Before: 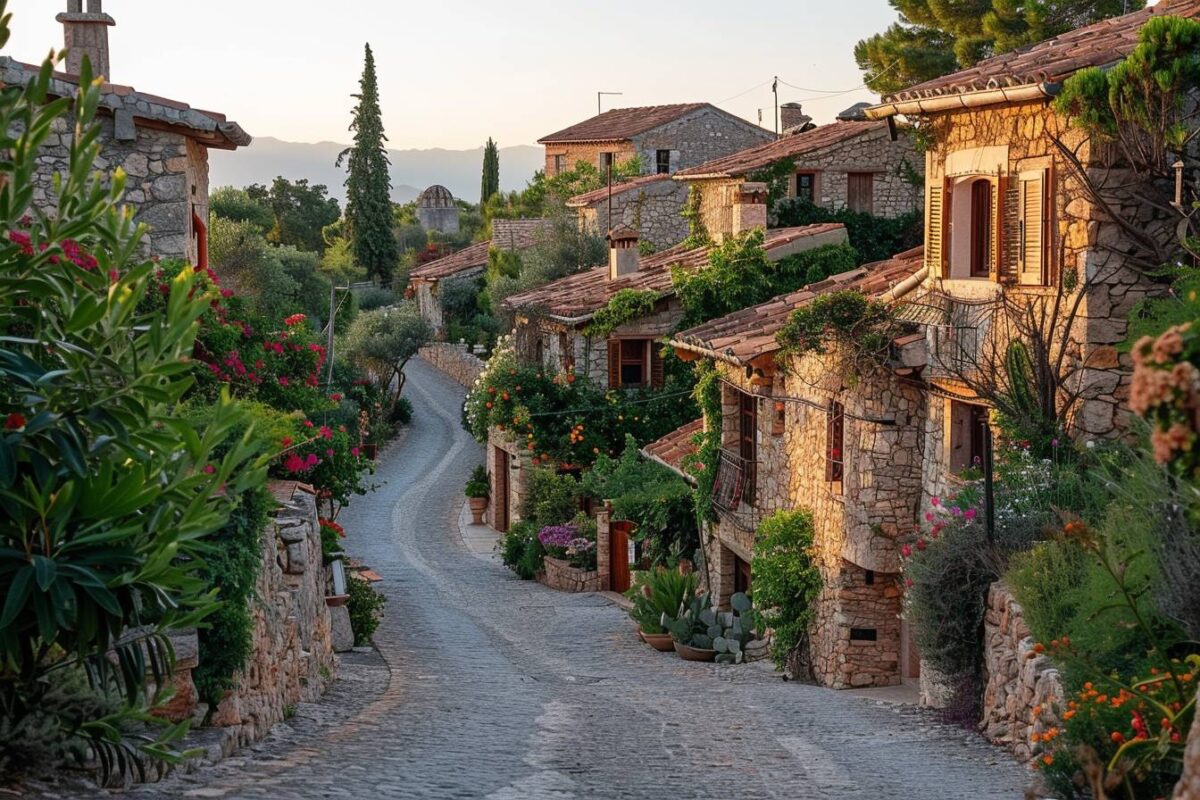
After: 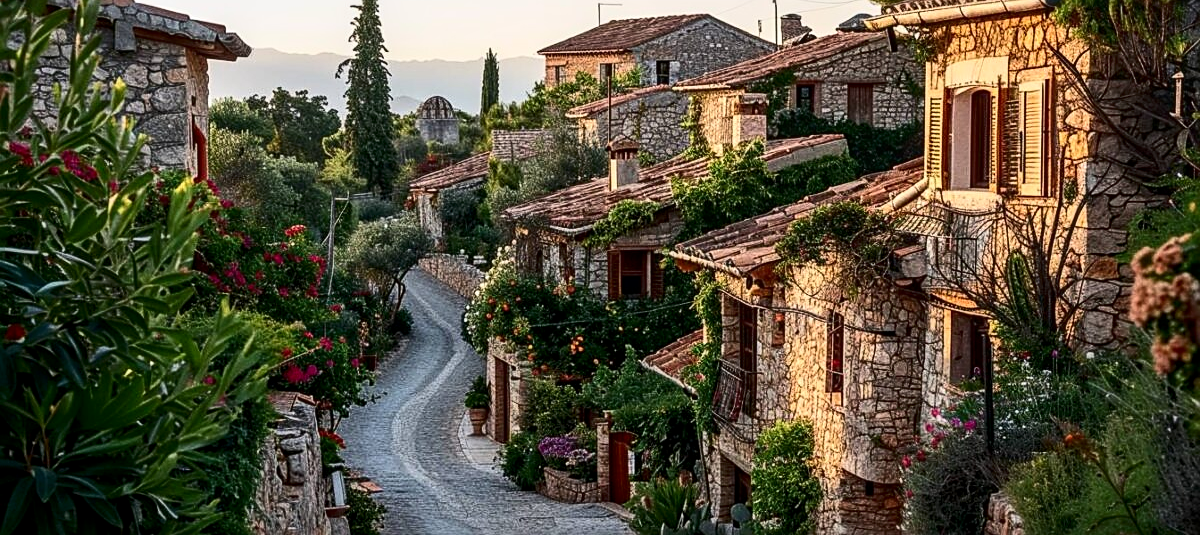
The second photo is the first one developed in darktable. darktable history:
local contrast: on, module defaults
contrast brightness saturation: contrast 0.289
crop: top 11.166%, bottom 21.845%
sharpen: on, module defaults
